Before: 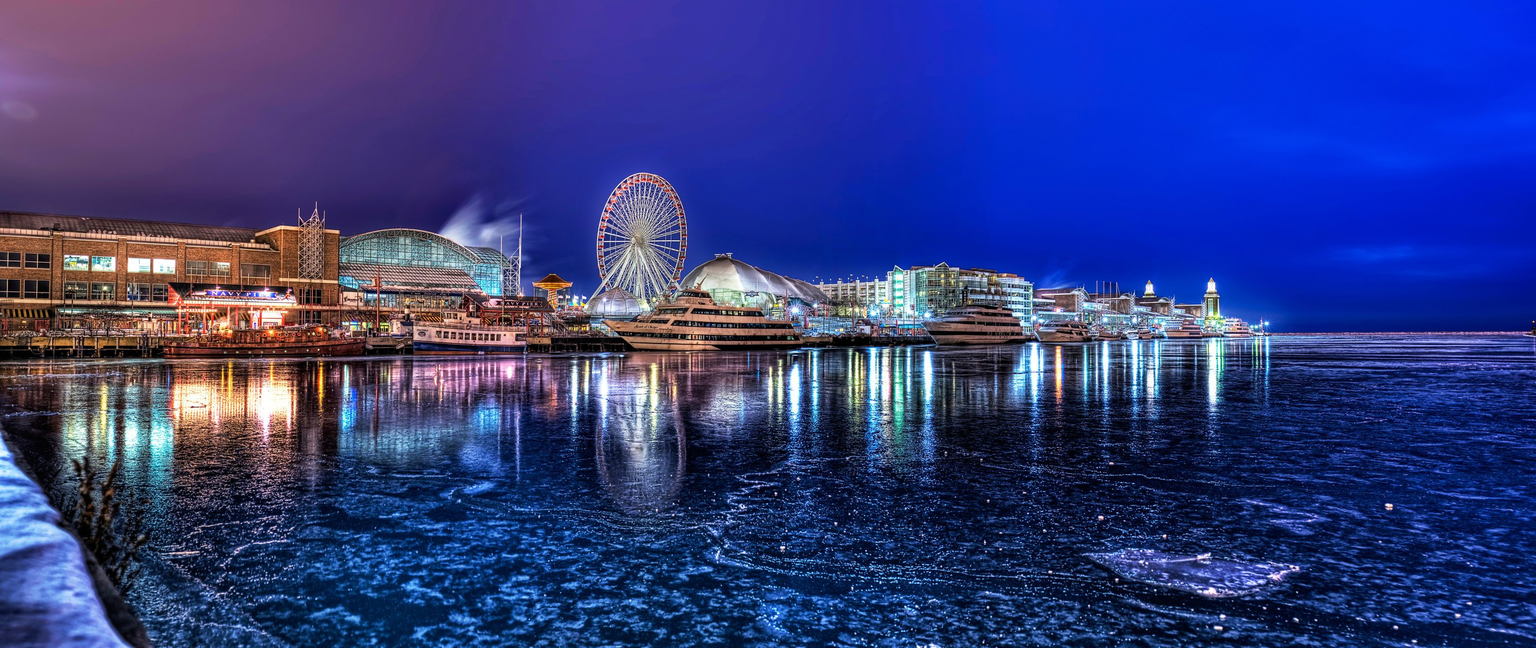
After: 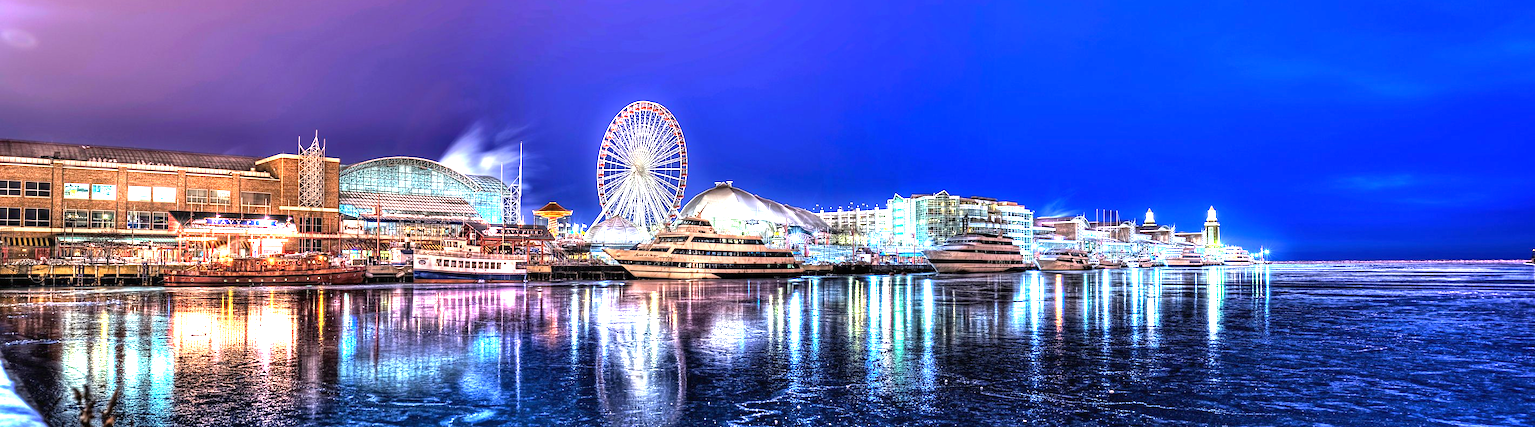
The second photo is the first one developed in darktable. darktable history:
crop: top 11.151%, bottom 22.71%
exposure: black level correction 0, exposure 1.401 EV, compensate highlight preservation false
